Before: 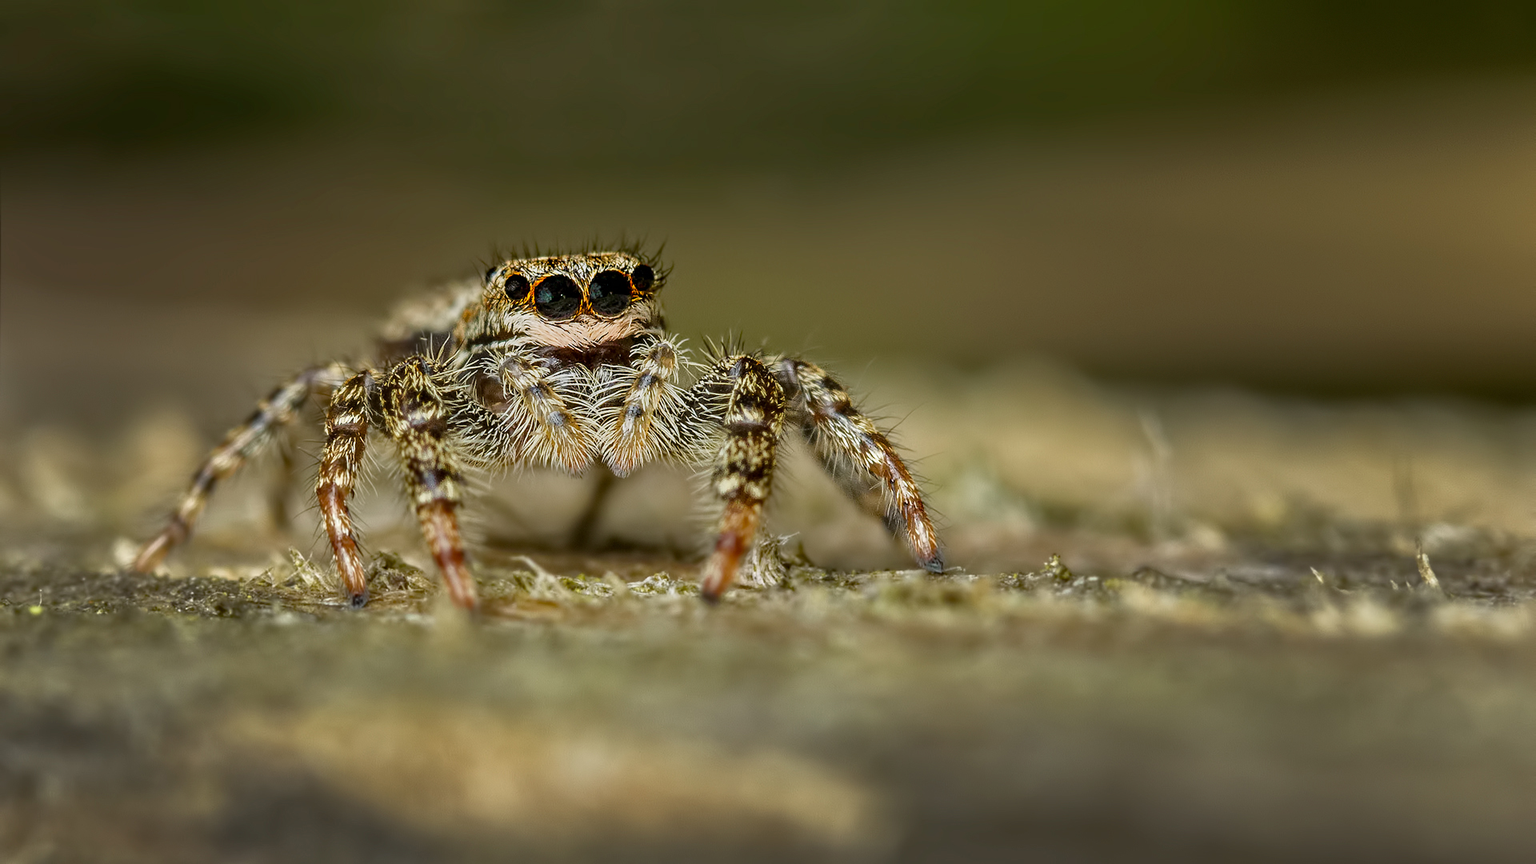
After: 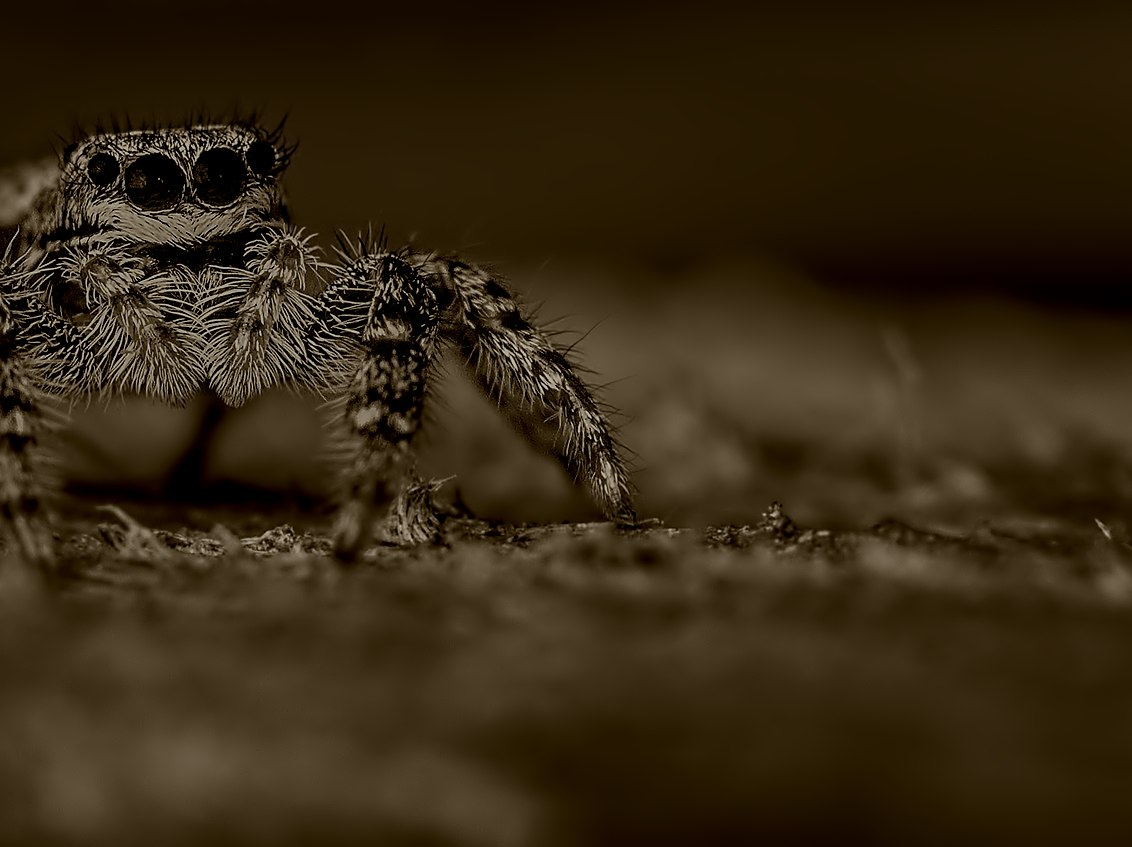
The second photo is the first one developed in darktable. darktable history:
crop and rotate: left 28.297%, top 17.653%, right 12.695%, bottom 3.843%
tone equalizer: edges refinement/feathering 500, mask exposure compensation -1.57 EV, preserve details no
color calibration: output gray [0.18, 0.41, 0.41, 0], illuminant as shot in camera, x 0.358, y 0.373, temperature 4628.91 K
color balance rgb: power › chroma 2.497%, power › hue 71.06°, linear chroma grading › shadows 31.557%, linear chroma grading › global chroma -2.599%, linear chroma grading › mid-tones 3.713%, perceptual saturation grading › global saturation 20%, perceptual saturation grading › highlights -25.694%, perceptual saturation grading › shadows 49.897%, global vibrance 1.441%, saturation formula JzAzBz (2021)
sharpen: on, module defaults
exposure: exposure -1.944 EV, compensate exposure bias true, compensate highlight preservation false
local contrast: detail 135%, midtone range 0.744
contrast equalizer: octaves 7, y [[0.5 ×4, 0.524, 0.59], [0.5 ×6], [0.5 ×6], [0, 0, 0, 0.01, 0.045, 0.012], [0, 0, 0, 0.044, 0.195, 0.131]]
